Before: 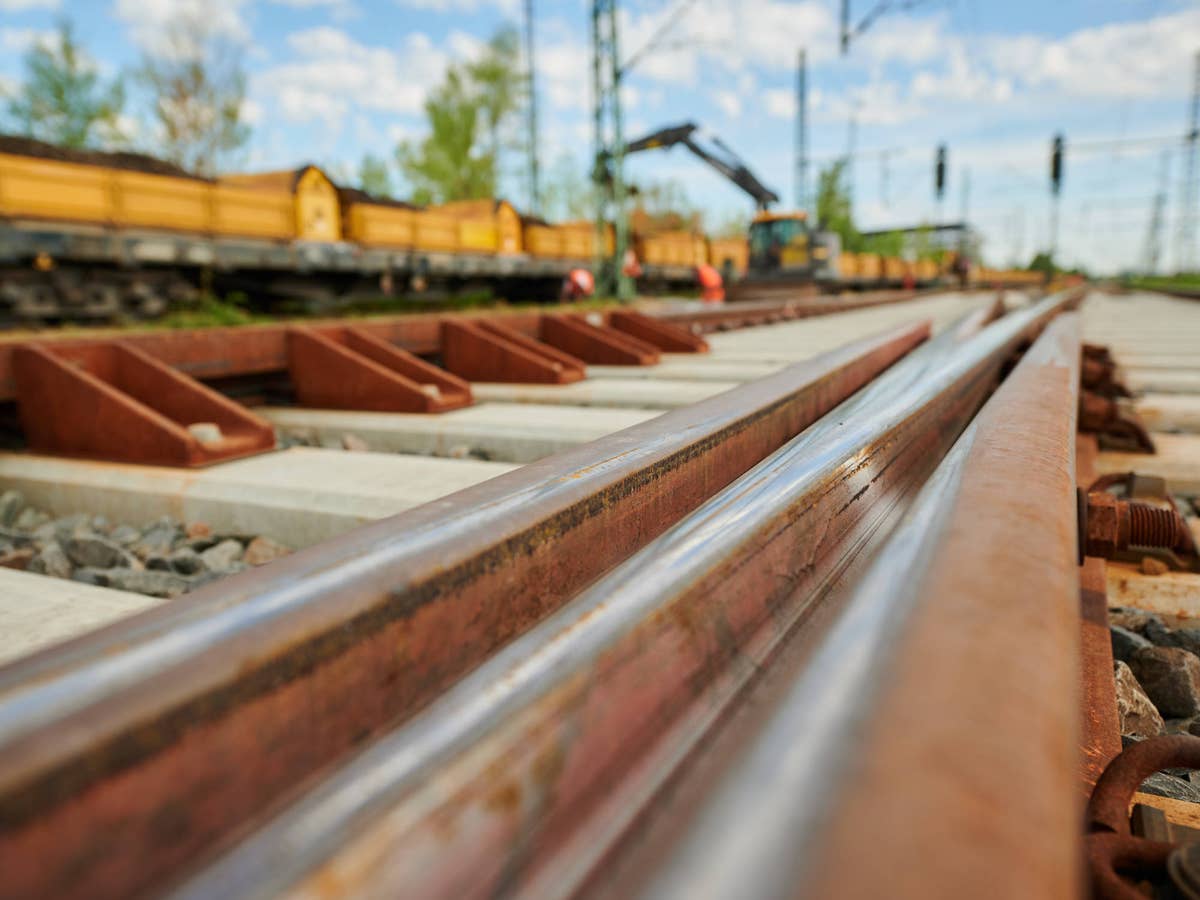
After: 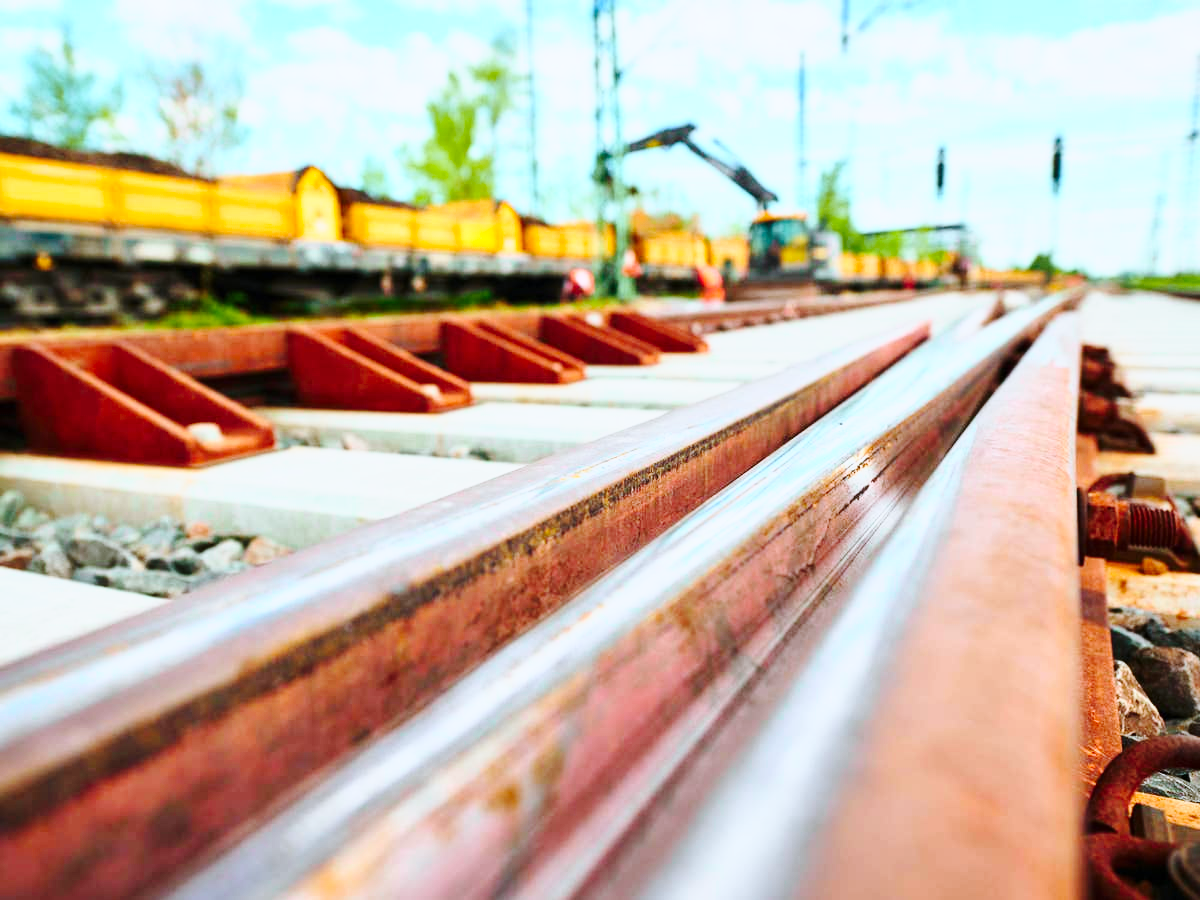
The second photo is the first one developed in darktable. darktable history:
tone curve: curves: ch0 [(0, 0) (0.051, 0.047) (0.102, 0.099) (0.236, 0.249) (0.429, 0.473) (0.67, 0.755) (0.875, 0.948) (1, 0.985)]; ch1 [(0, 0) (0.339, 0.298) (0.402, 0.363) (0.453, 0.413) (0.485, 0.469) (0.494, 0.493) (0.504, 0.502) (0.515, 0.526) (0.563, 0.591) (0.597, 0.639) (0.834, 0.888) (1, 1)]; ch2 [(0, 0) (0.362, 0.353) (0.425, 0.439) (0.501, 0.501) (0.537, 0.538) (0.58, 0.59) (0.642, 0.669) (0.773, 0.856) (1, 1)], color space Lab, independent channels, preserve colors none
base curve: curves: ch0 [(0, 0) (0.028, 0.03) (0.121, 0.232) (0.46, 0.748) (0.859, 0.968) (1, 1)], preserve colors none
white balance: red 0.926, green 1.003, blue 1.133
